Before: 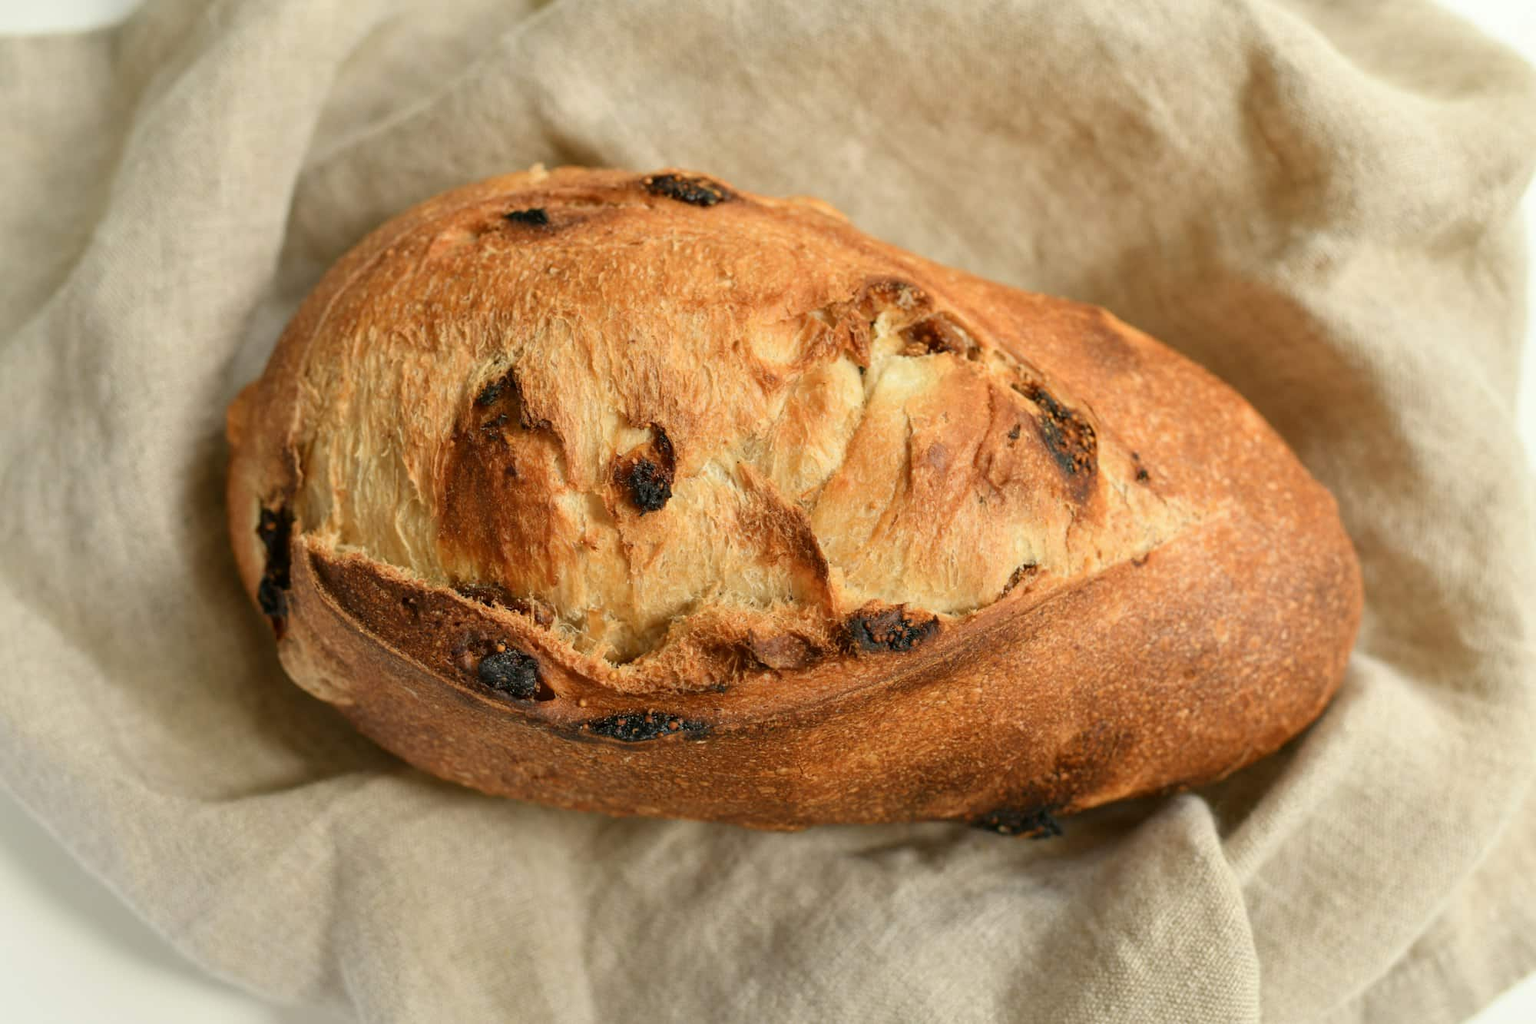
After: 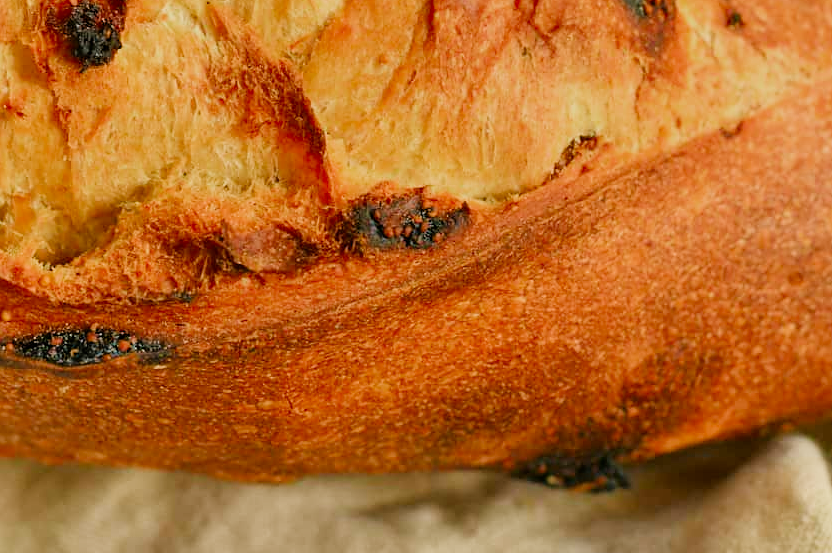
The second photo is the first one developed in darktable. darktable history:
color zones: curves: ch0 [(0, 0.425) (0.143, 0.422) (0.286, 0.42) (0.429, 0.419) (0.571, 0.419) (0.714, 0.42) (0.857, 0.422) (1, 0.425)]; ch1 [(0, 0.666) (0.143, 0.669) (0.286, 0.671) (0.429, 0.67) (0.571, 0.67) (0.714, 0.67) (0.857, 0.67) (1, 0.666)]
crop: left 37.683%, top 44.946%, right 20.662%, bottom 13.502%
shadows and highlights: shadows 33.66, highlights -46.83, compress 49.88%, soften with gaussian
exposure: exposure 0.95 EV, compensate highlight preservation false
velvia: strength 15.57%
sharpen: radius 0.997
tone equalizer: mask exposure compensation -0.489 EV
filmic rgb: black relative exposure -7.65 EV, white relative exposure 4.56 EV, threshold 2.98 EV, hardness 3.61, enable highlight reconstruction true
